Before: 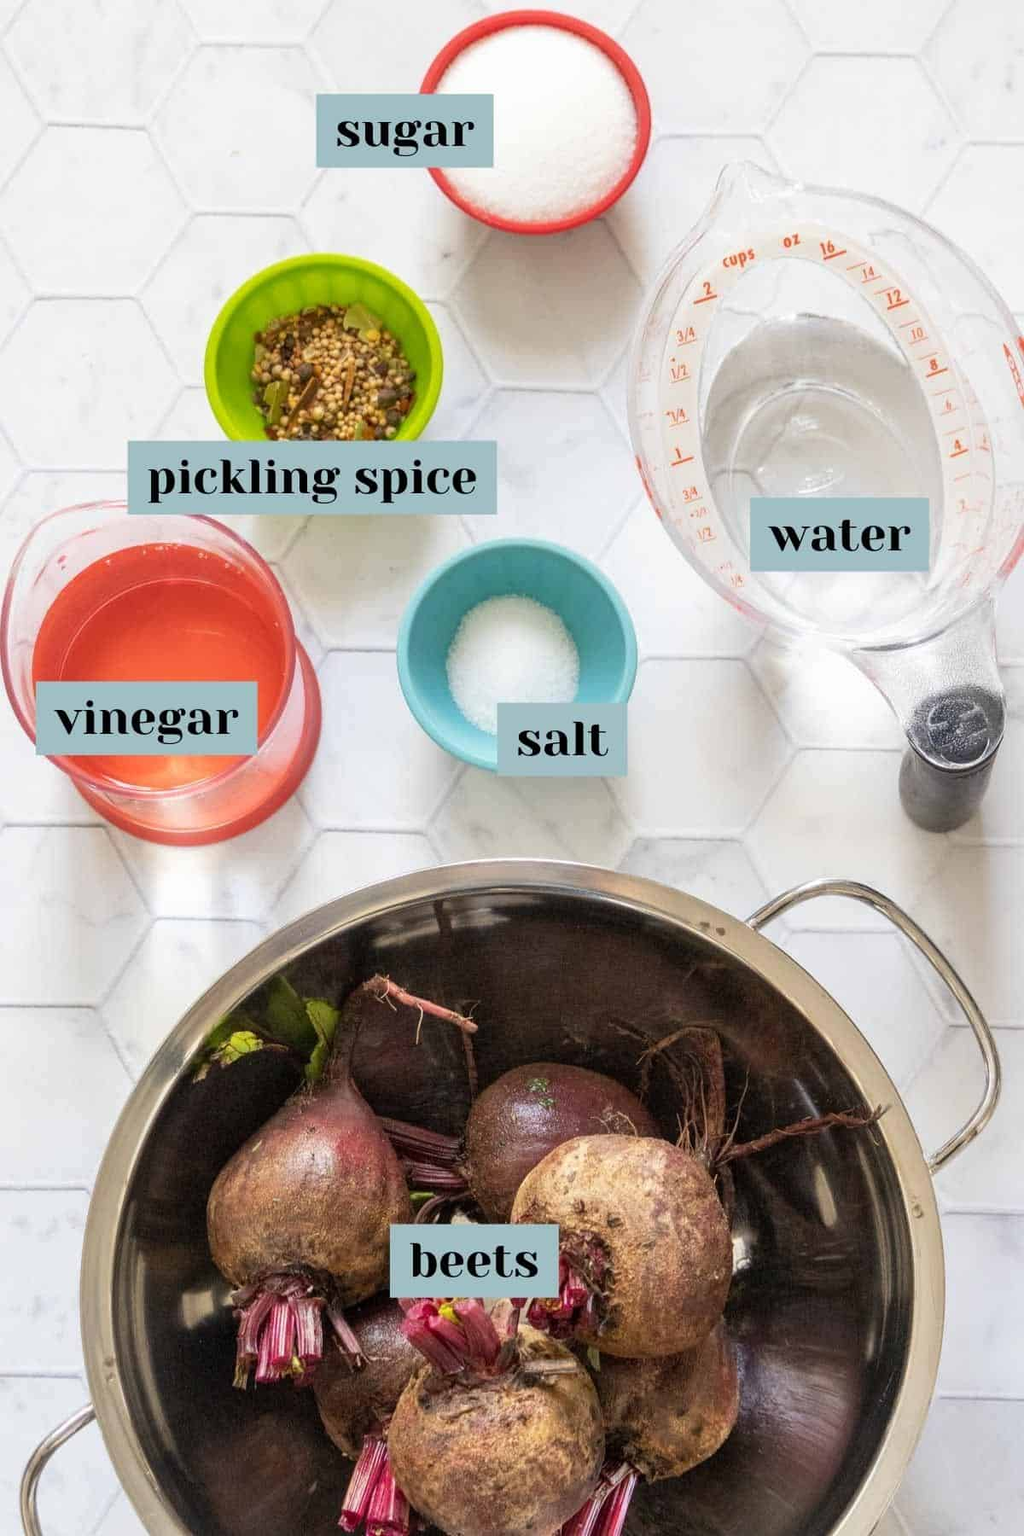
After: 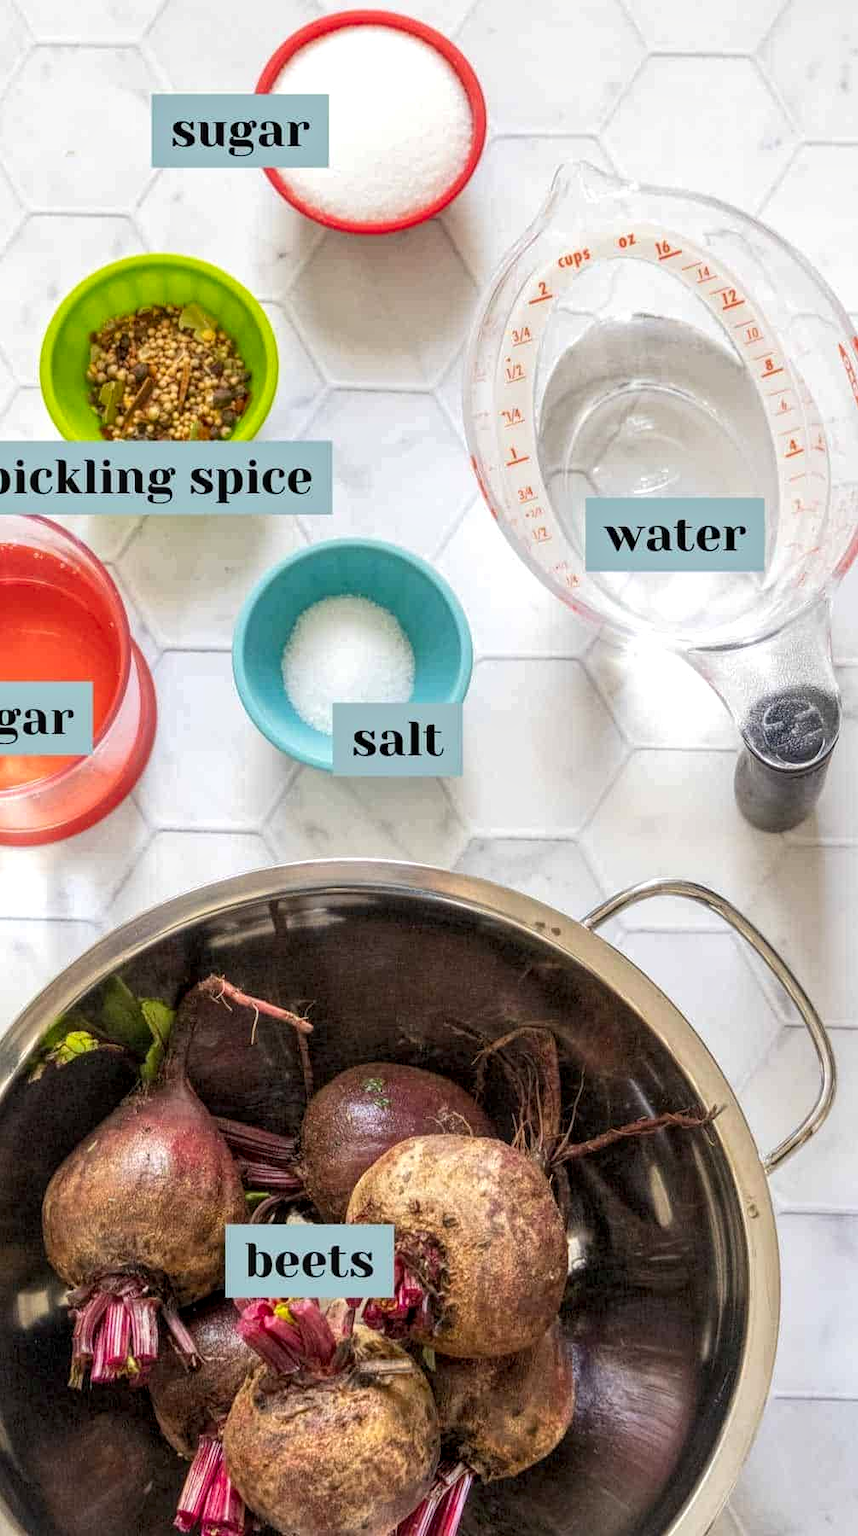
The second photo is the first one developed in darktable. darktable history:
color correction: highlights b* 0.031, saturation 1.13
local contrast: highlights 97%, shadows 88%, detail 160%, midtone range 0.2
crop: left 16.129%
